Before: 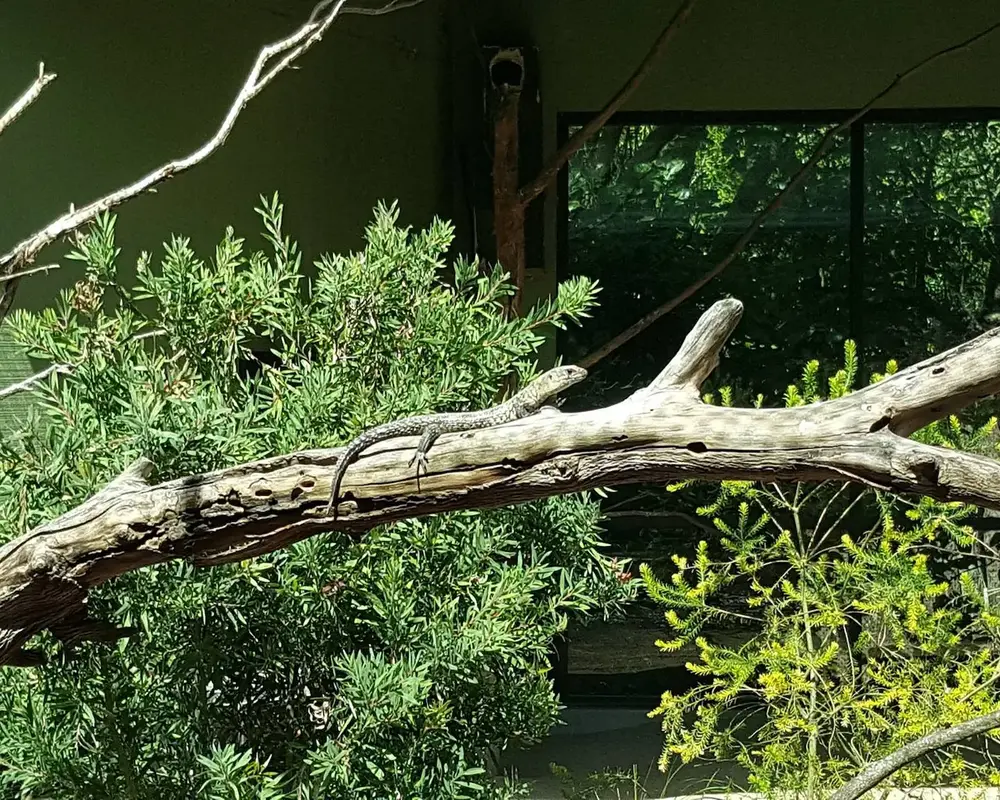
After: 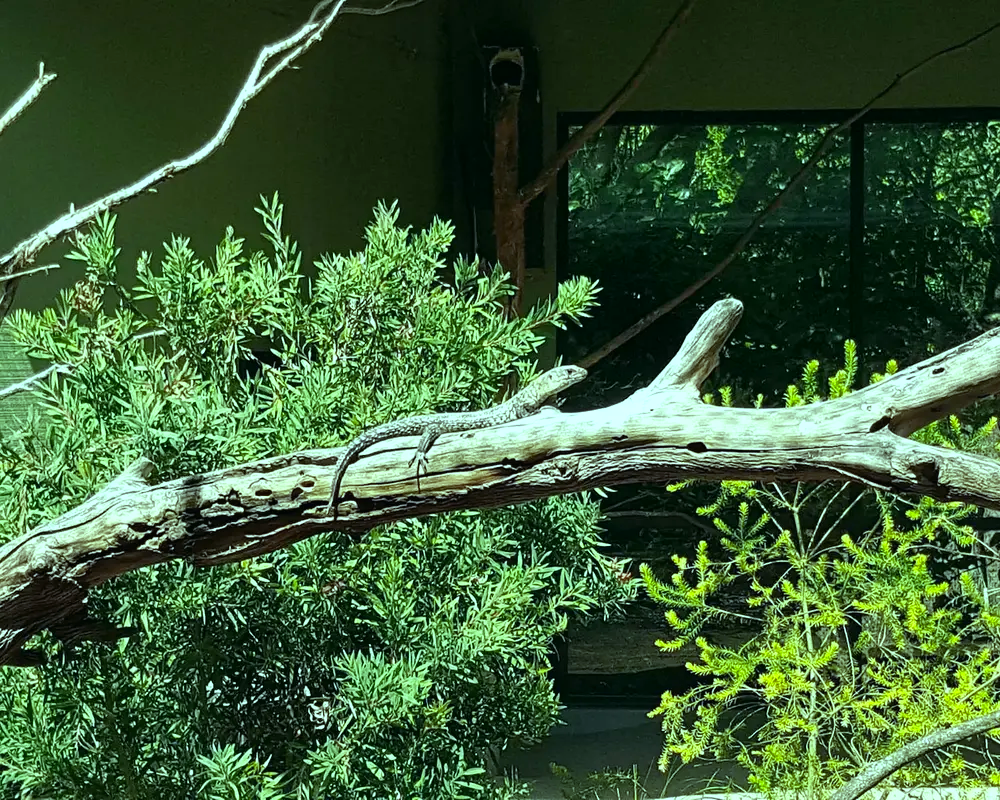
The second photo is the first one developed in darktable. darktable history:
color balance rgb: perceptual saturation grading › global saturation 10%
color balance: mode lift, gamma, gain (sRGB), lift [0.997, 0.979, 1.021, 1.011], gamma [1, 1.084, 0.916, 0.998], gain [1, 0.87, 1.13, 1.101], contrast 4.55%, contrast fulcrum 38.24%, output saturation 104.09%
